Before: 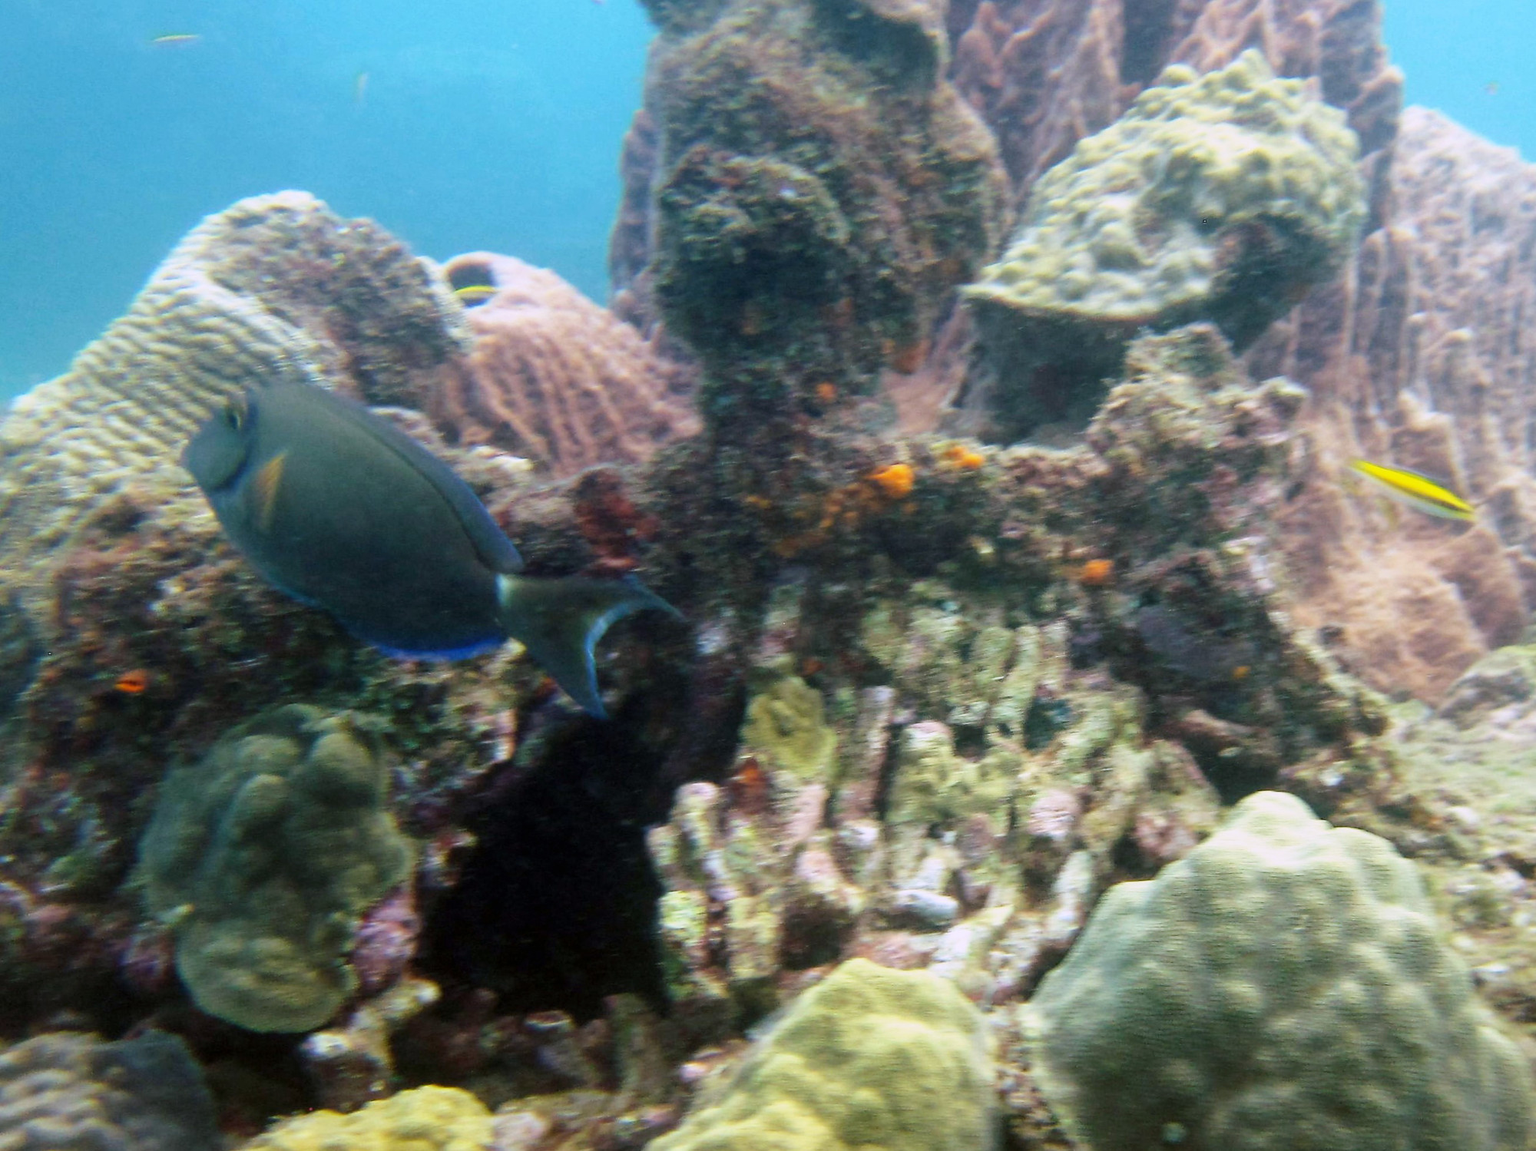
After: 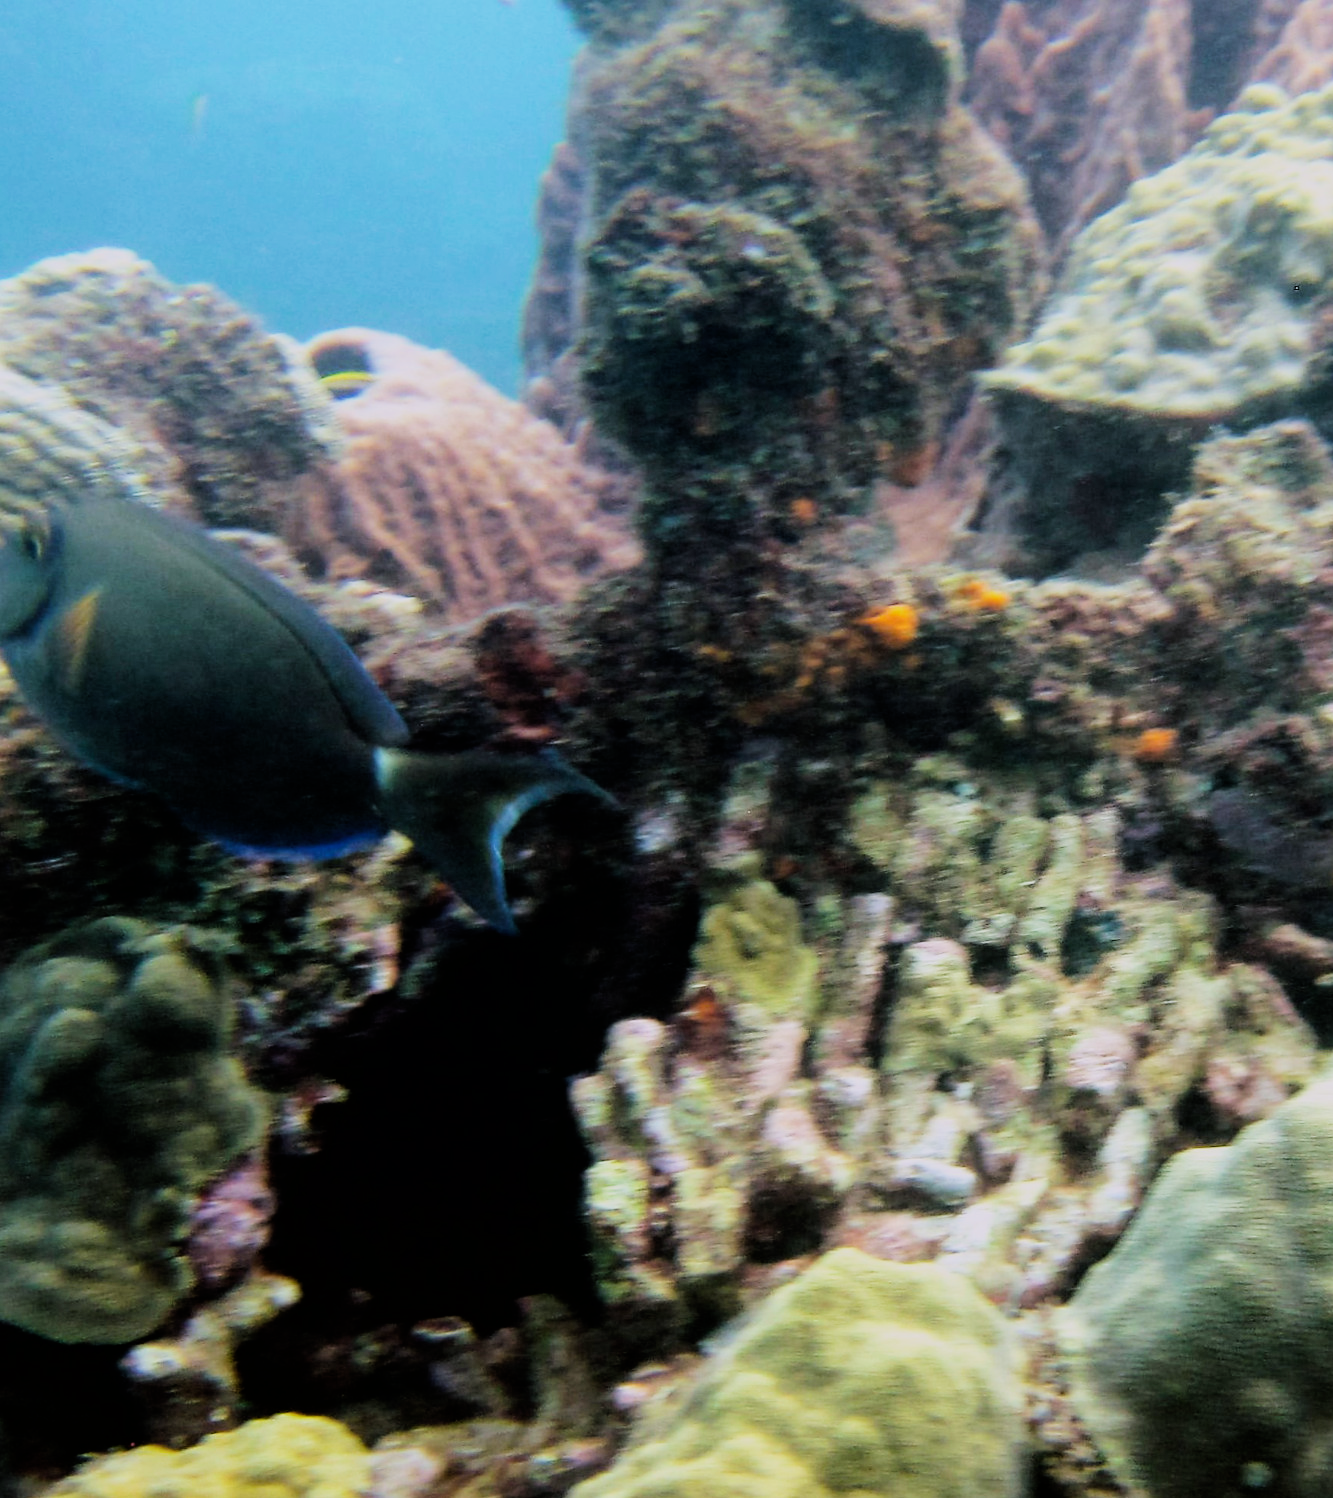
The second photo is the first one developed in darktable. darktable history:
color balance rgb: perceptual saturation grading › global saturation 0.028%, global vibrance 20%
crop and rotate: left 13.648%, right 19.67%
filmic rgb: black relative exposure -5.07 EV, white relative exposure 3.96 EV, hardness 2.89, contrast 1.298, highlights saturation mix -30.17%
